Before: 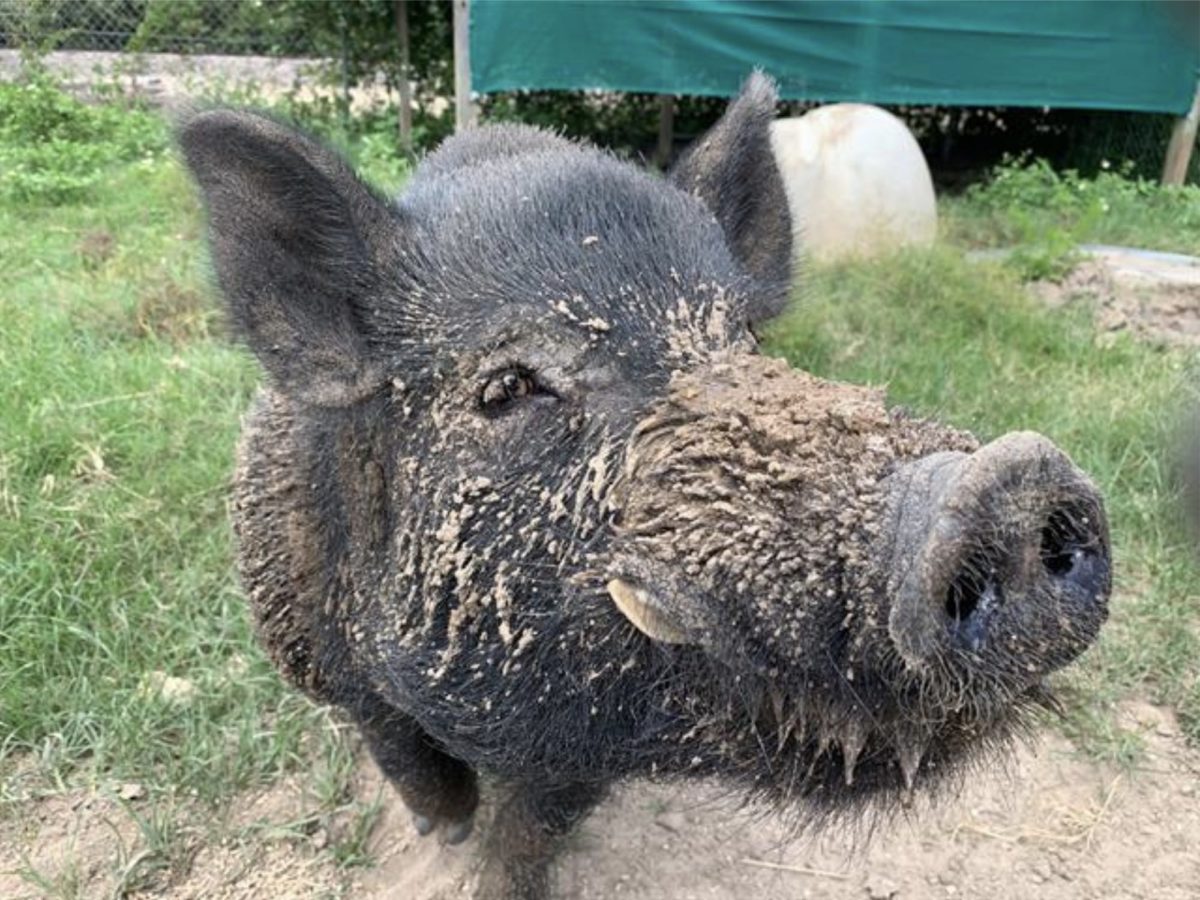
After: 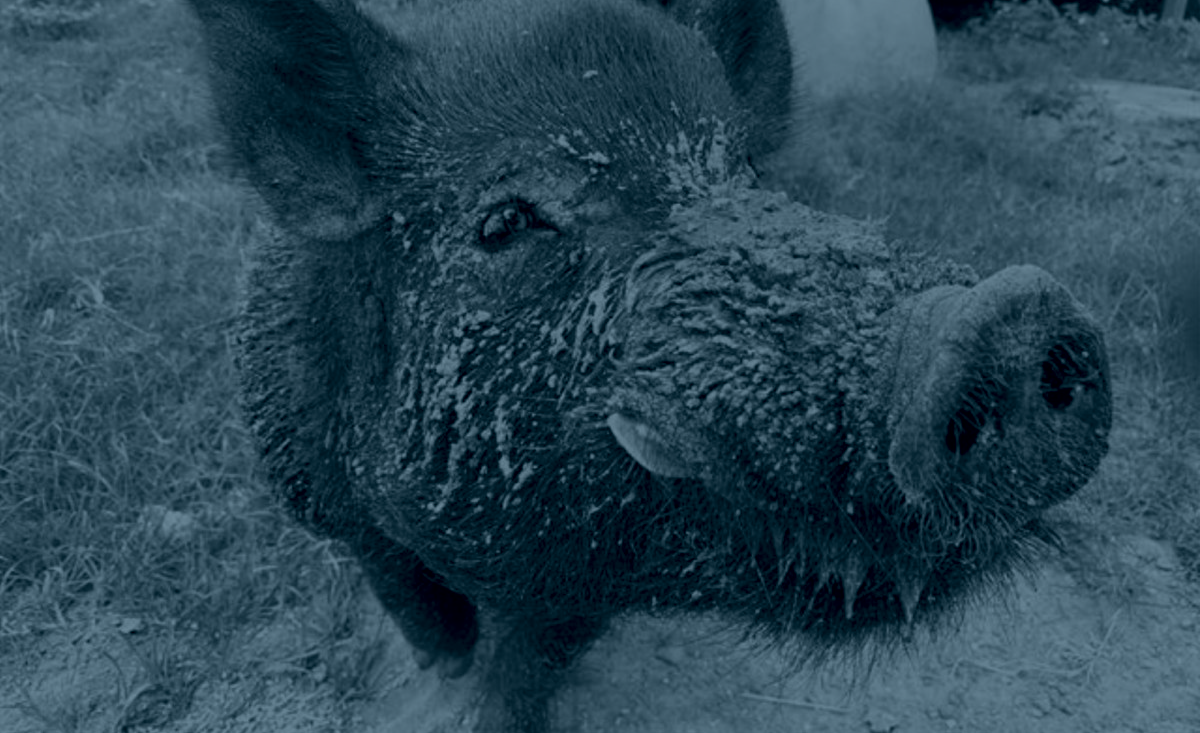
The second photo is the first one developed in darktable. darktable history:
crop and rotate: top 18.507%
colorize: hue 194.4°, saturation 29%, source mix 61.75%, lightness 3.98%, version 1
